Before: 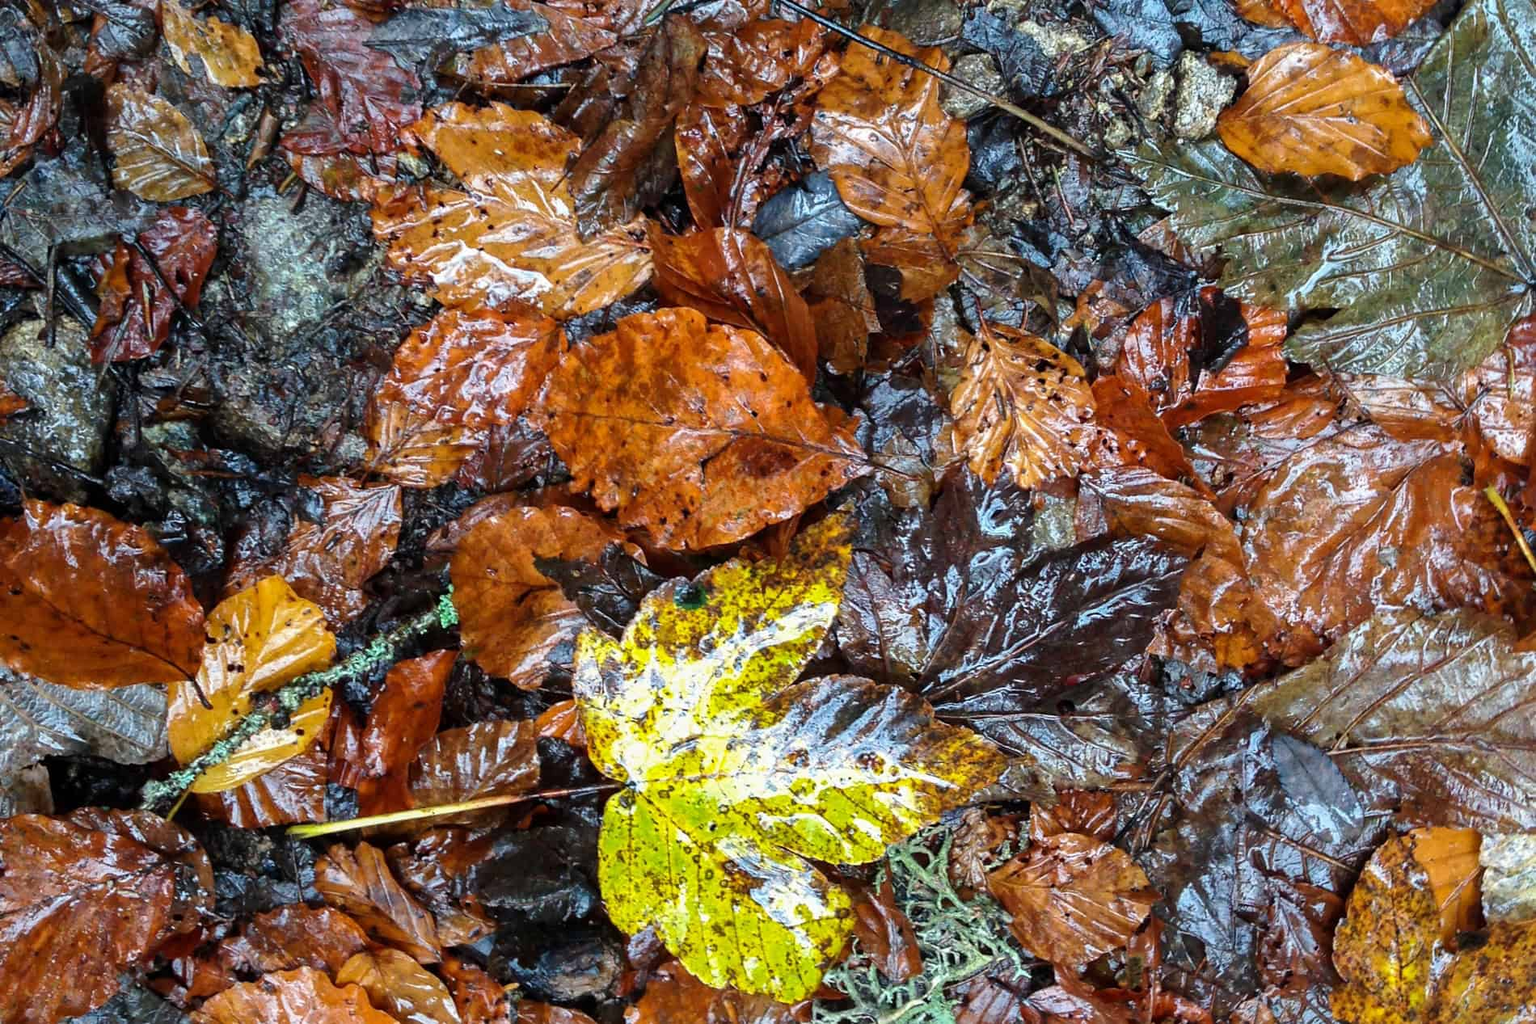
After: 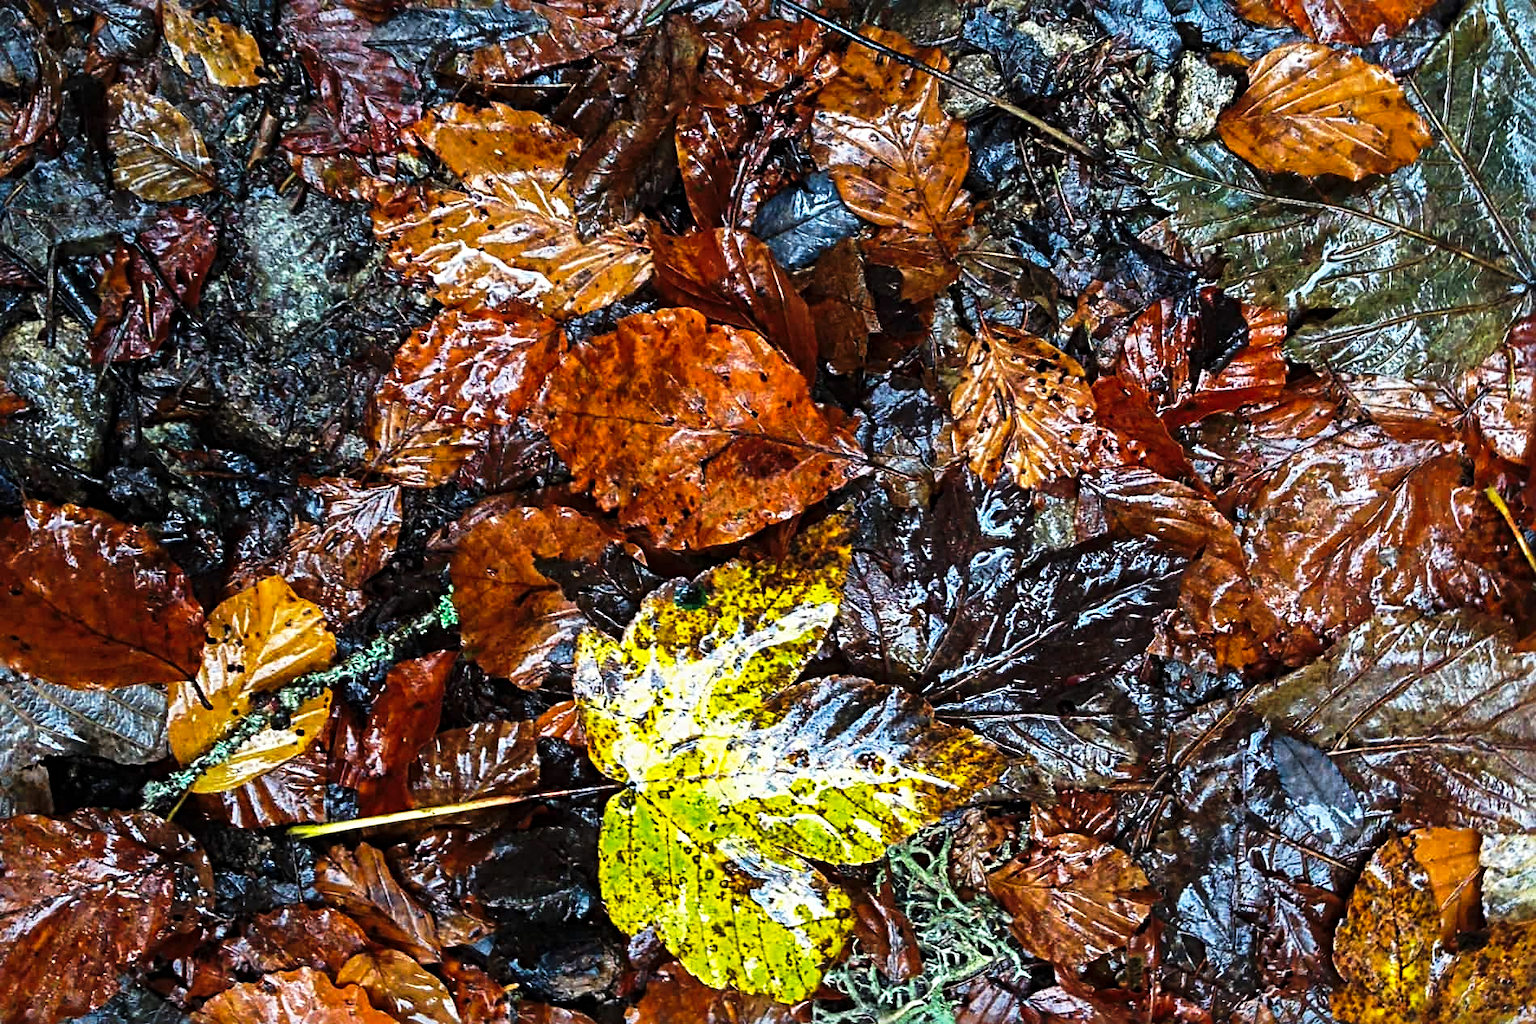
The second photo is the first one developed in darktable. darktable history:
tone curve: curves: ch0 [(0, 0) (0.003, 0.004) (0.011, 0.009) (0.025, 0.017) (0.044, 0.029) (0.069, 0.04) (0.1, 0.051) (0.136, 0.07) (0.177, 0.095) (0.224, 0.131) (0.277, 0.179) (0.335, 0.237) (0.399, 0.302) (0.468, 0.386) (0.543, 0.471) (0.623, 0.576) (0.709, 0.699) (0.801, 0.817) (0.898, 0.917) (1, 1)], preserve colors none
sharpen: radius 4.883
